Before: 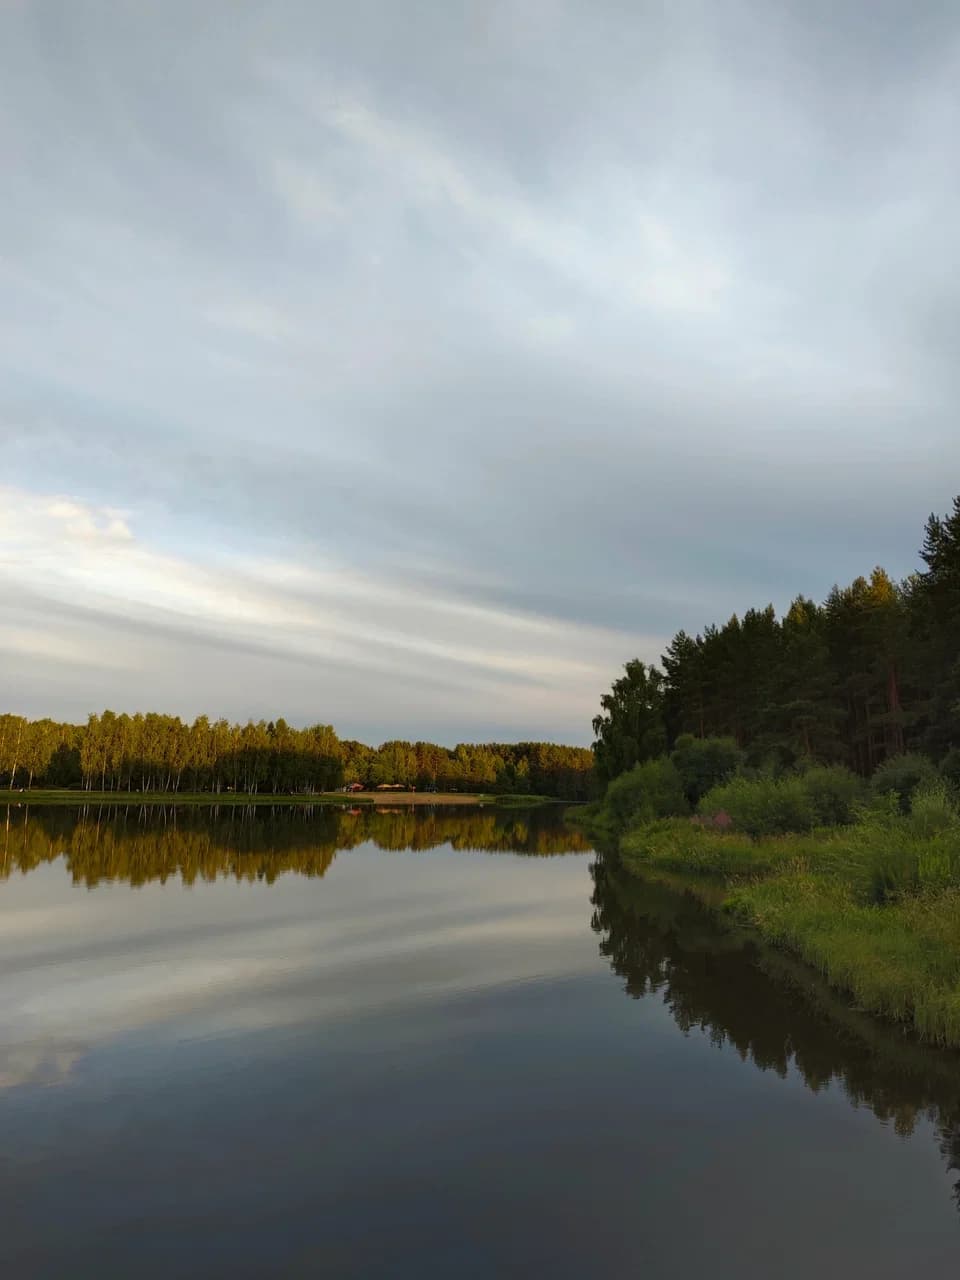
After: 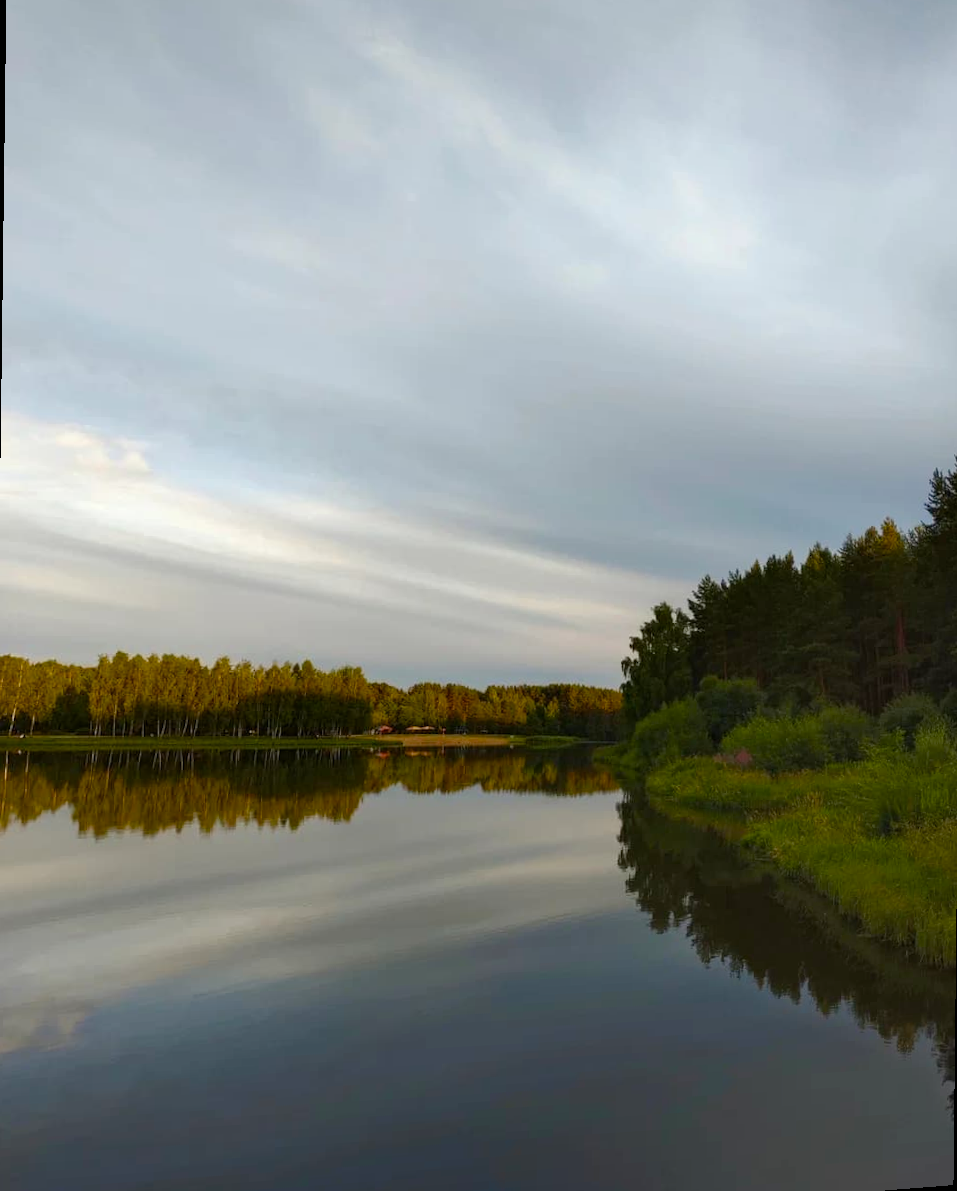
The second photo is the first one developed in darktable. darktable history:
color balance rgb: perceptual saturation grading › global saturation 20%, perceptual saturation grading › highlights -25%, perceptual saturation grading › shadows 25%
rotate and perspective: rotation 0.679°, lens shift (horizontal) 0.136, crop left 0.009, crop right 0.991, crop top 0.078, crop bottom 0.95
